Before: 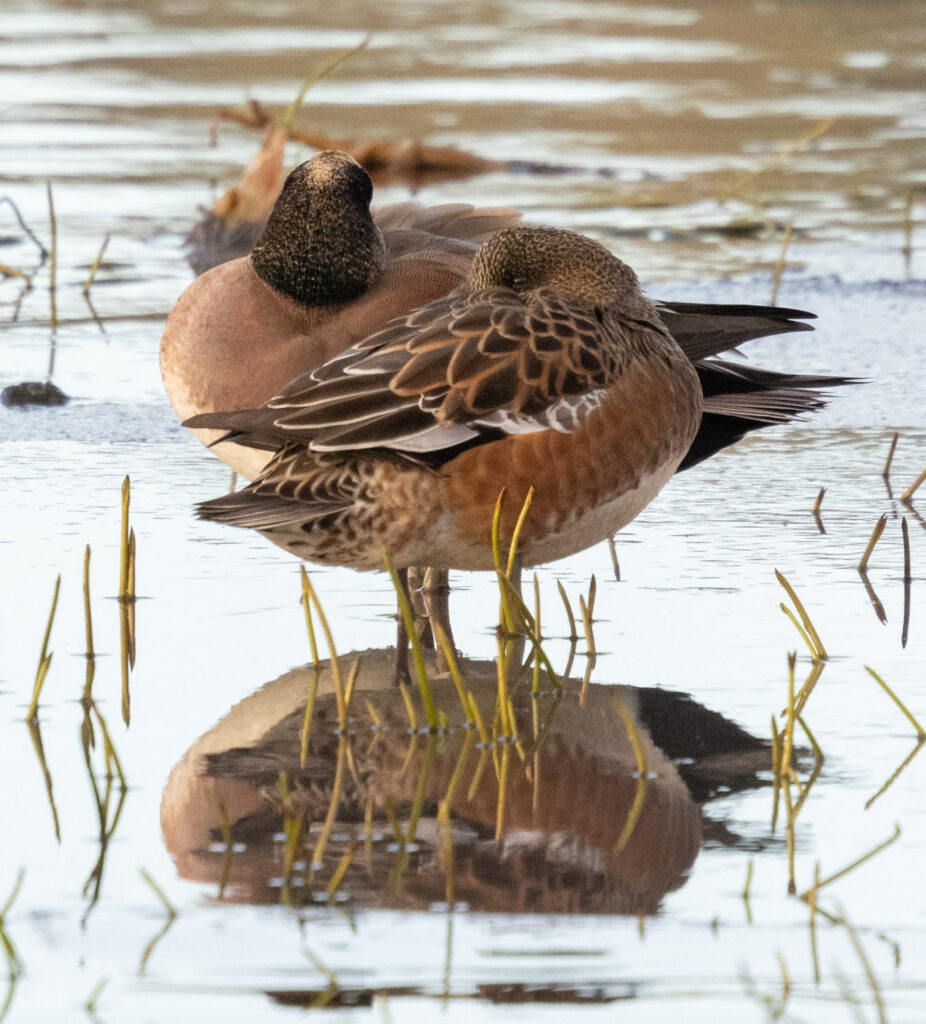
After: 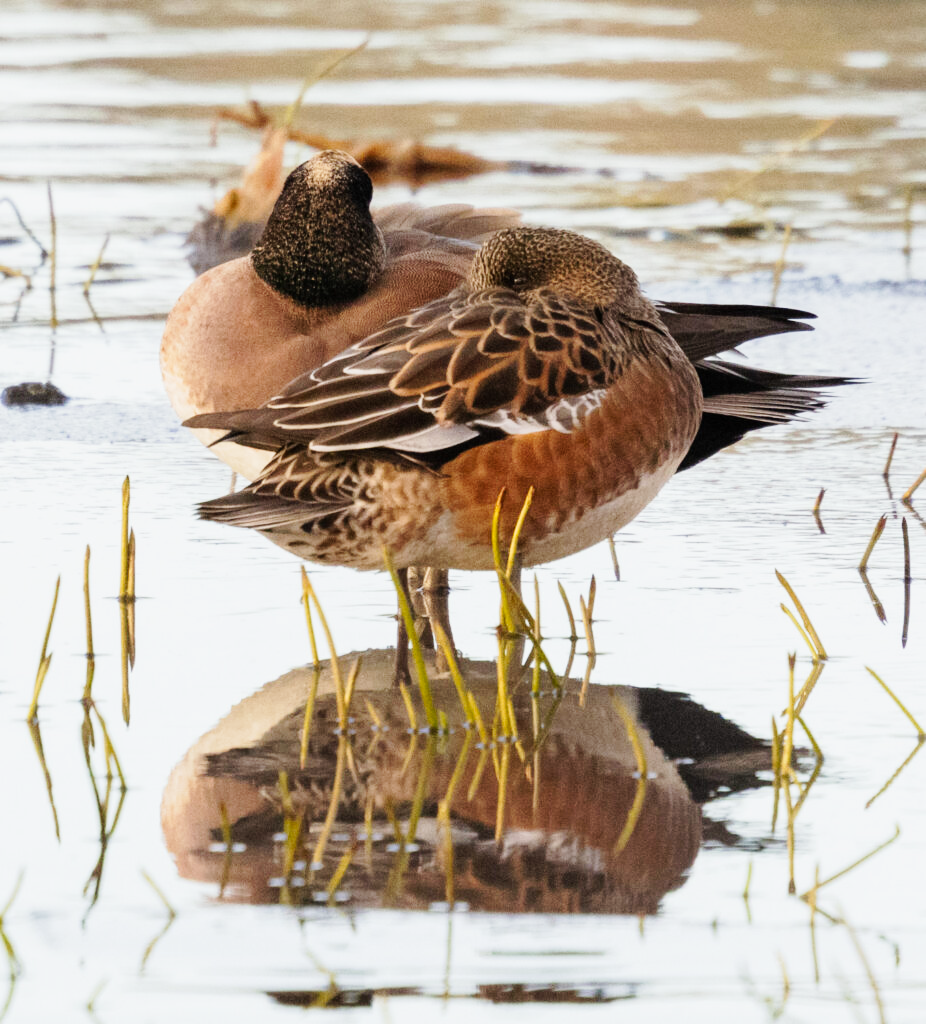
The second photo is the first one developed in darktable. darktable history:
tone curve: curves: ch0 [(0, 0) (0.114, 0.083) (0.291, 0.3) (0.447, 0.535) (0.602, 0.712) (0.772, 0.864) (0.999, 0.978)]; ch1 [(0, 0) (0.389, 0.352) (0.458, 0.433) (0.486, 0.474) (0.509, 0.505) (0.535, 0.541) (0.555, 0.557) (0.677, 0.724) (1, 1)]; ch2 [(0, 0) (0.369, 0.388) (0.449, 0.431) (0.501, 0.5) (0.528, 0.552) (0.561, 0.596) (0.697, 0.721) (1, 1)], preserve colors none
